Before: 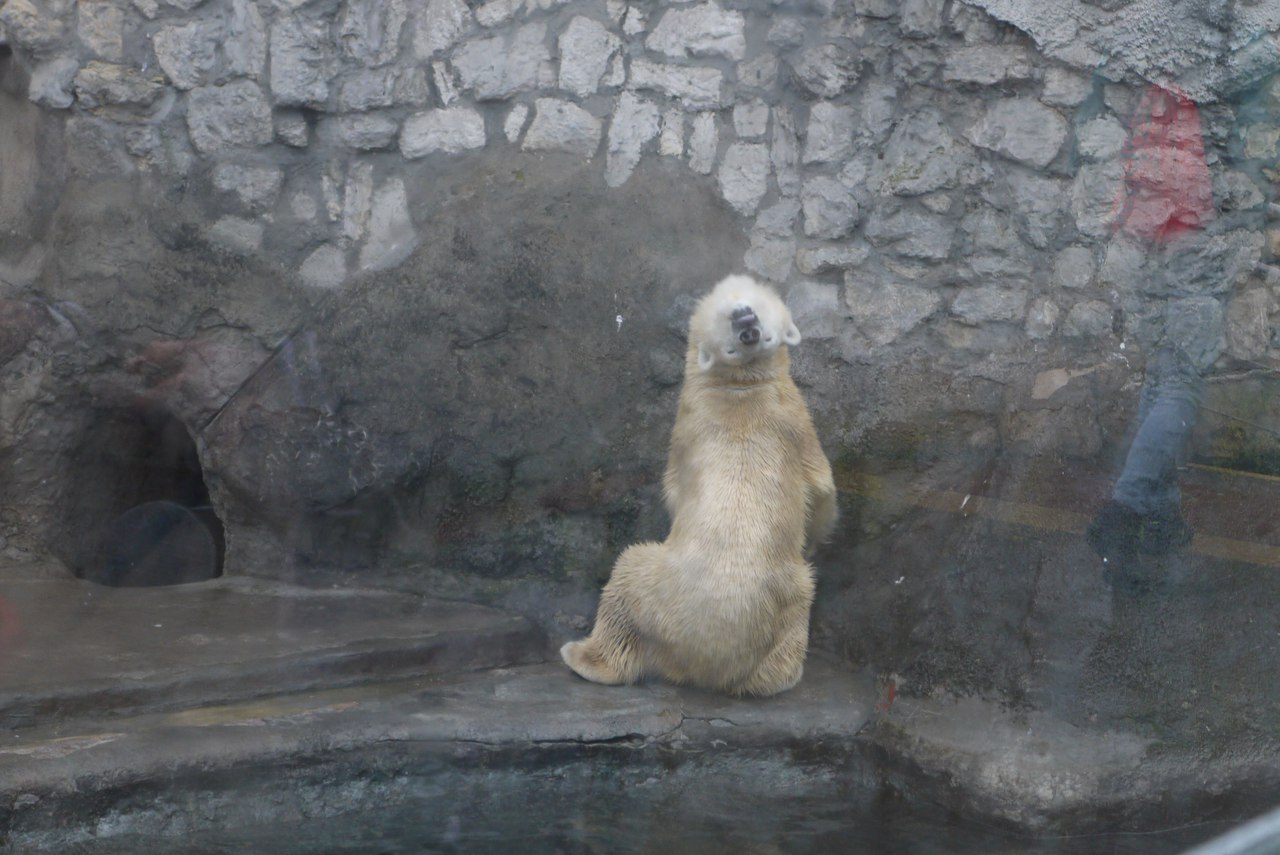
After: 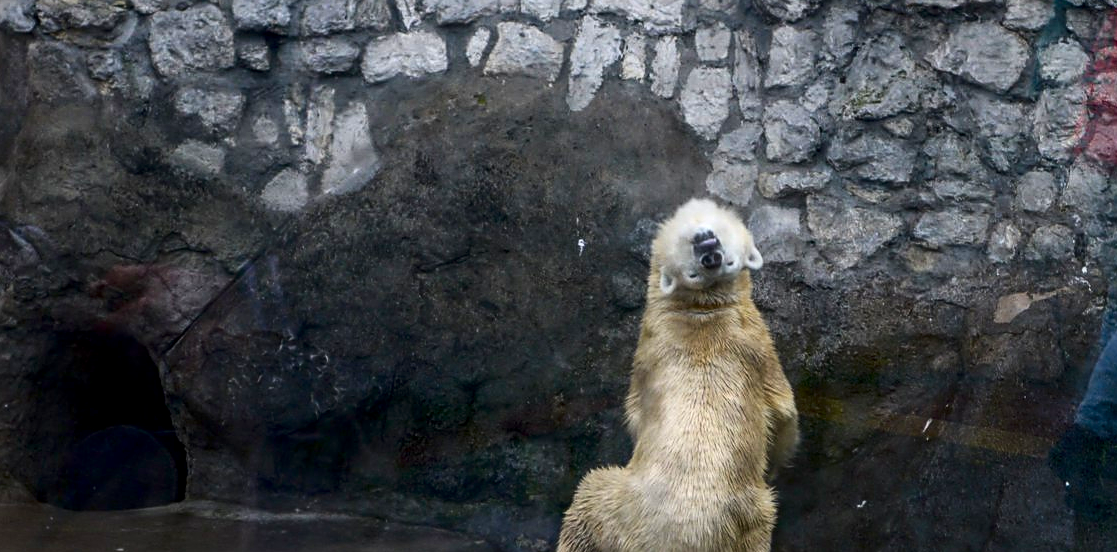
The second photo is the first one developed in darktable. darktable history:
crop: left 3.015%, top 8.969%, right 9.647%, bottom 26.457%
contrast brightness saturation: contrast 0.24, brightness -0.24, saturation 0.14
local contrast: highlights 61%, detail 143%, midtone range 0.428
color balance rgb: linear chroma grading › global chroma 15%, perceptual saturation grading › global saturation 30%
exposure: black level correction 0.001, compensate highlight preservation false
sharpen: on, module defaults
